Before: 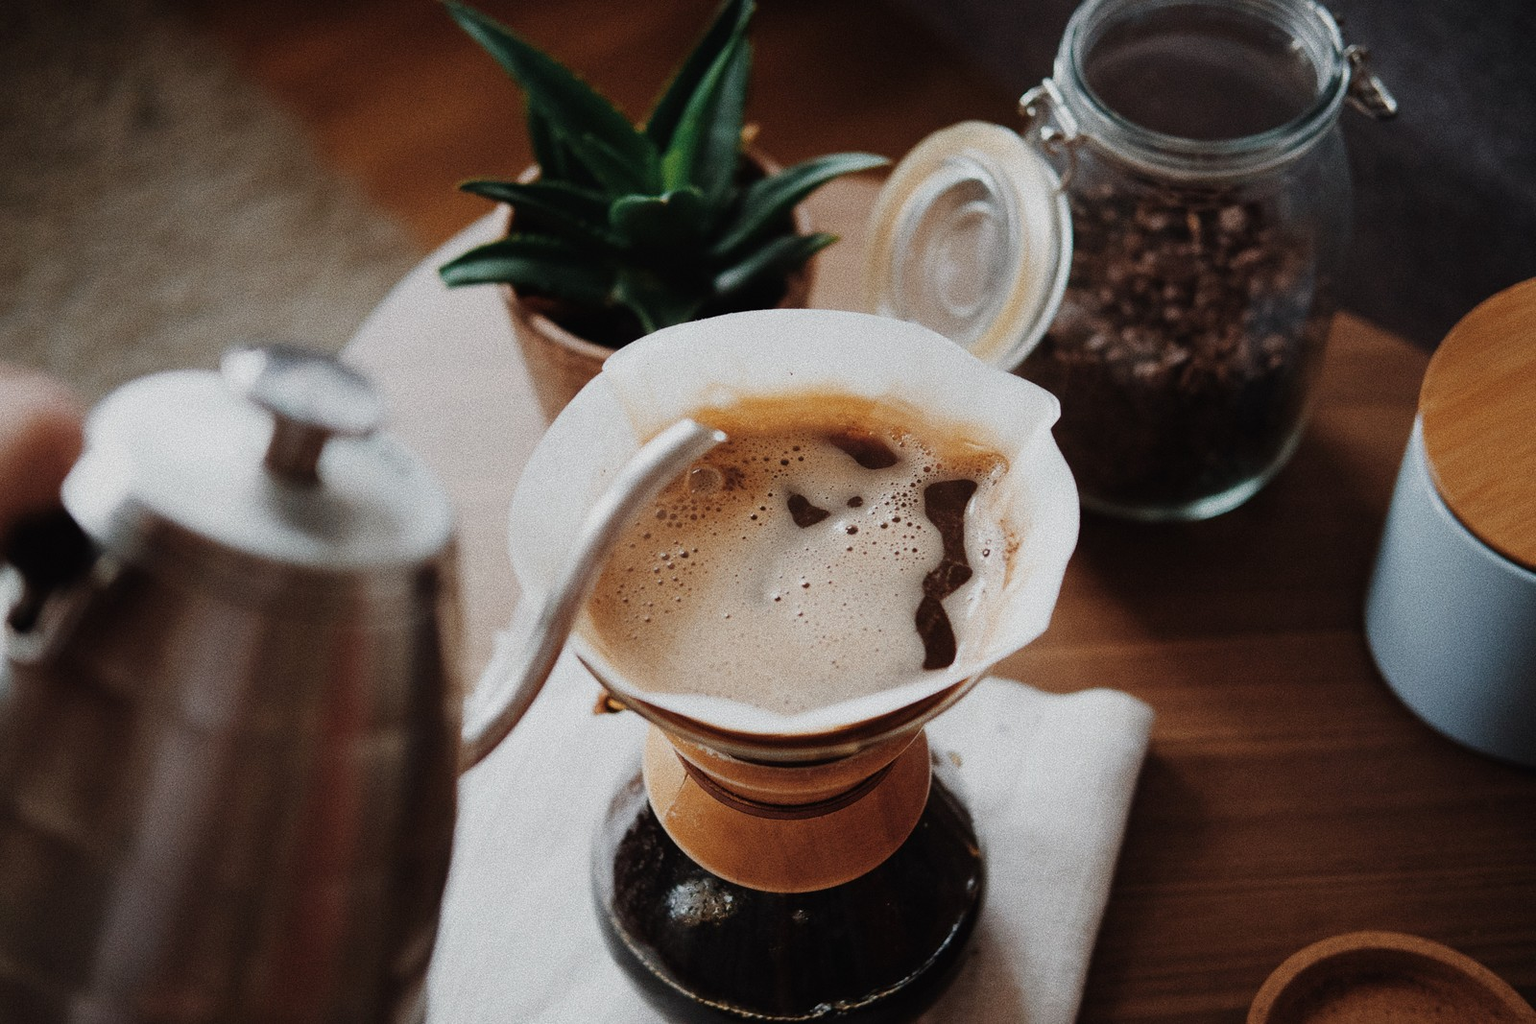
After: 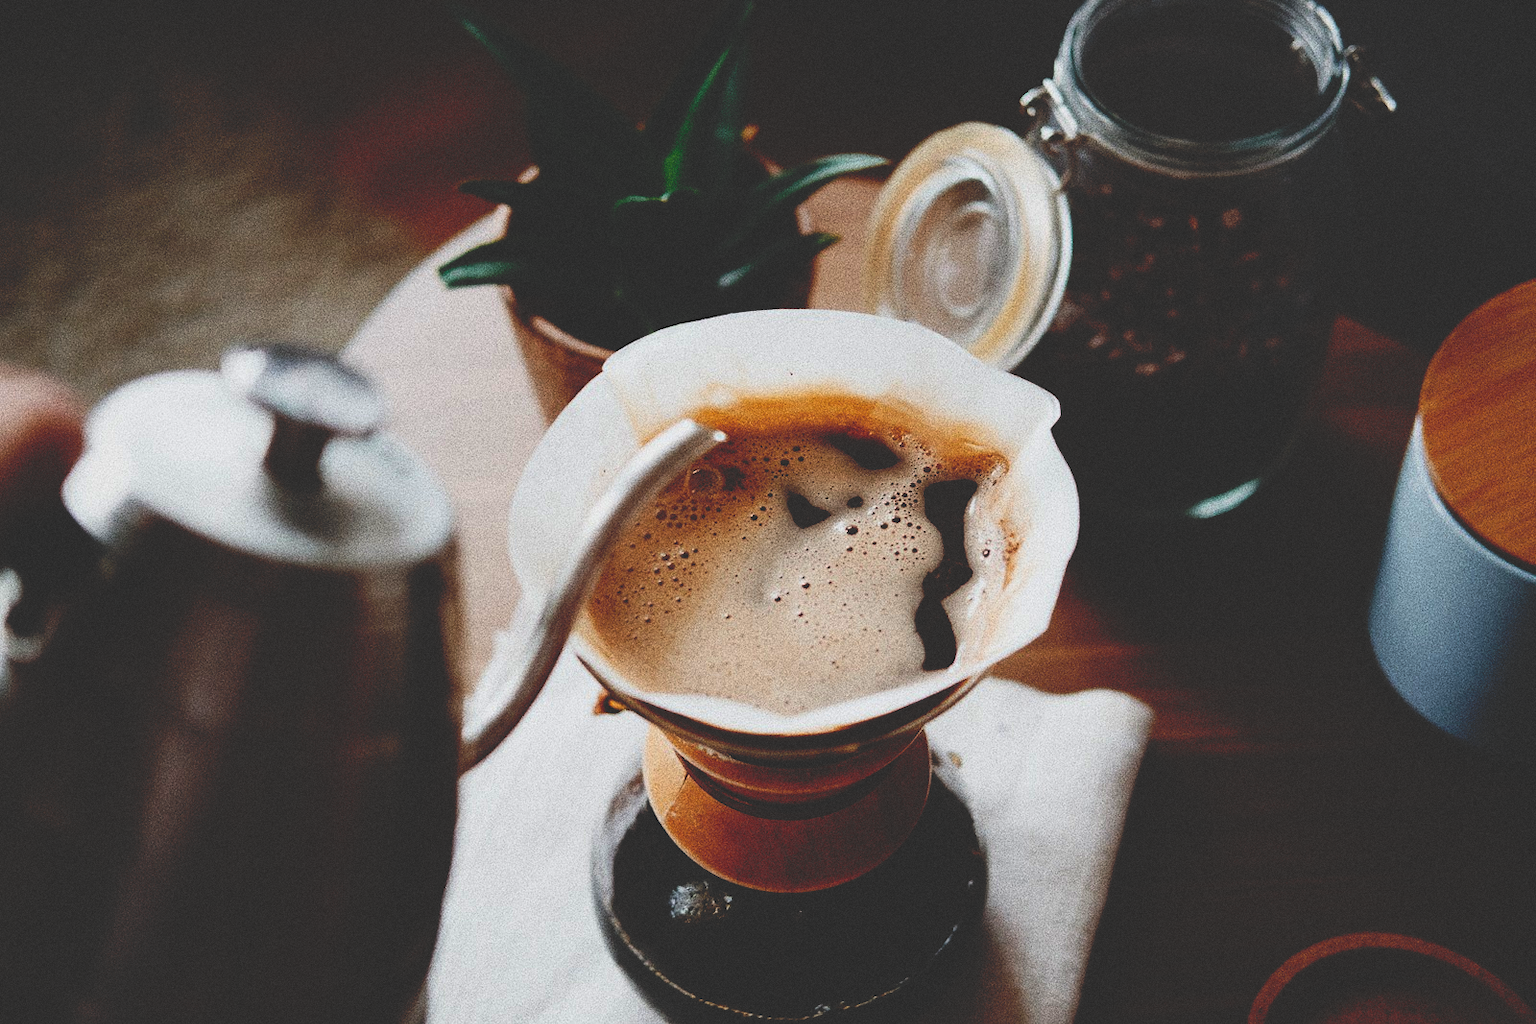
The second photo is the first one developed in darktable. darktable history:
contrast brightness saturation: contrast 0.2, brightness 0.16, saturation 0.22
base curve: curves: ch0 [(0, 0.02) (0.083, 0.036) (1, 1)], preserve colors none
tone curve: curves: ch0 [(0, 0) (0.003, 0.003) (0.011, 0.011) (0.025, 0.025) (0.044, 0.044) (0.069, 0.069) (0.1, 0.099) (0.136, 0.135) (0.177, 0.176) (0.224, 0.223) (0.277, 0.275) (0.335, 0.333) (0.399, 0.396) (0.468, 0.465) (0.543, 0.545) (0.623, 0.625) (0.709, 0.71) (0.801, 0.801) (0.898, 0.898) (1, 1)], preserve colors none
grain: coarseness 0.09 ISO
